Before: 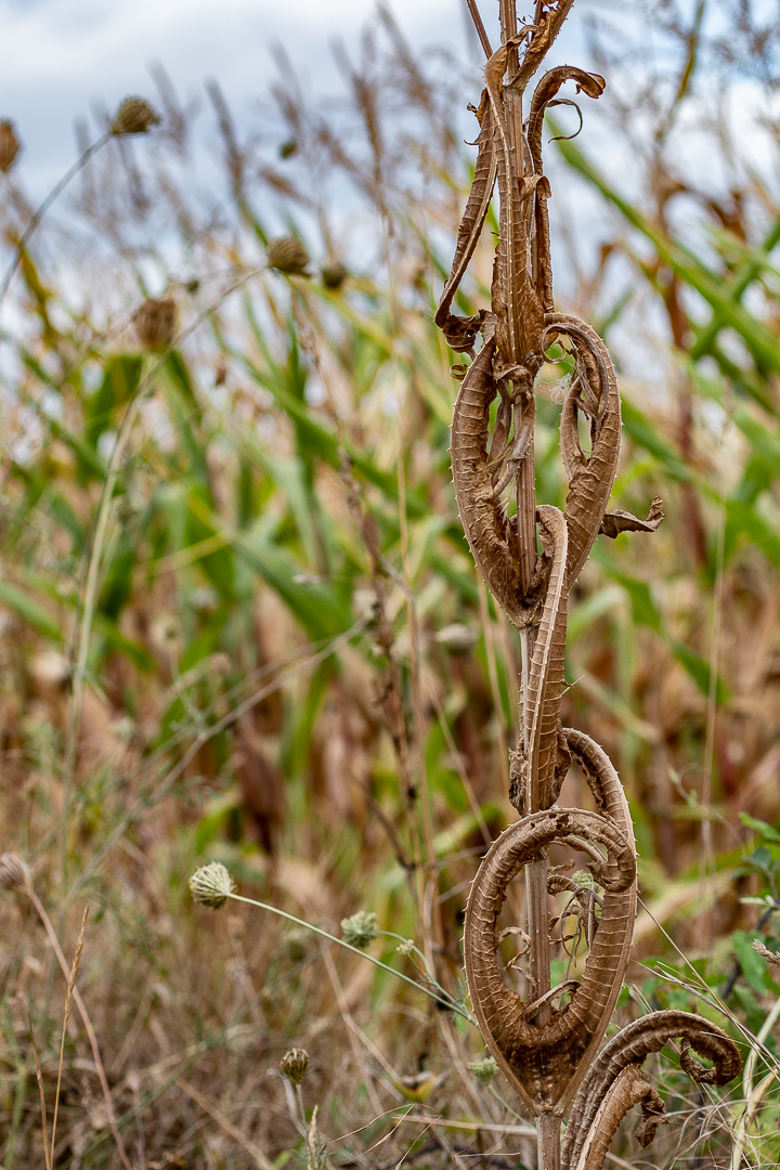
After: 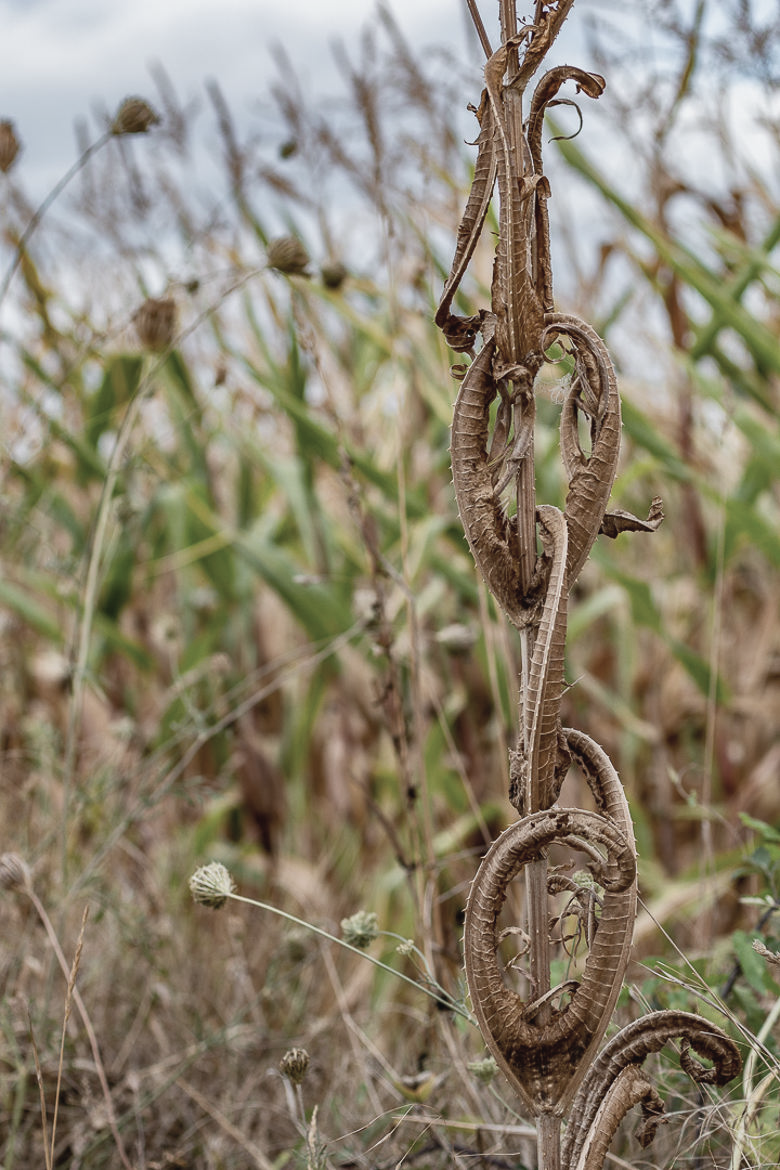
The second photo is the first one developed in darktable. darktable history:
contrast brightness saturation: contrast -0.061, saturation -0.398
